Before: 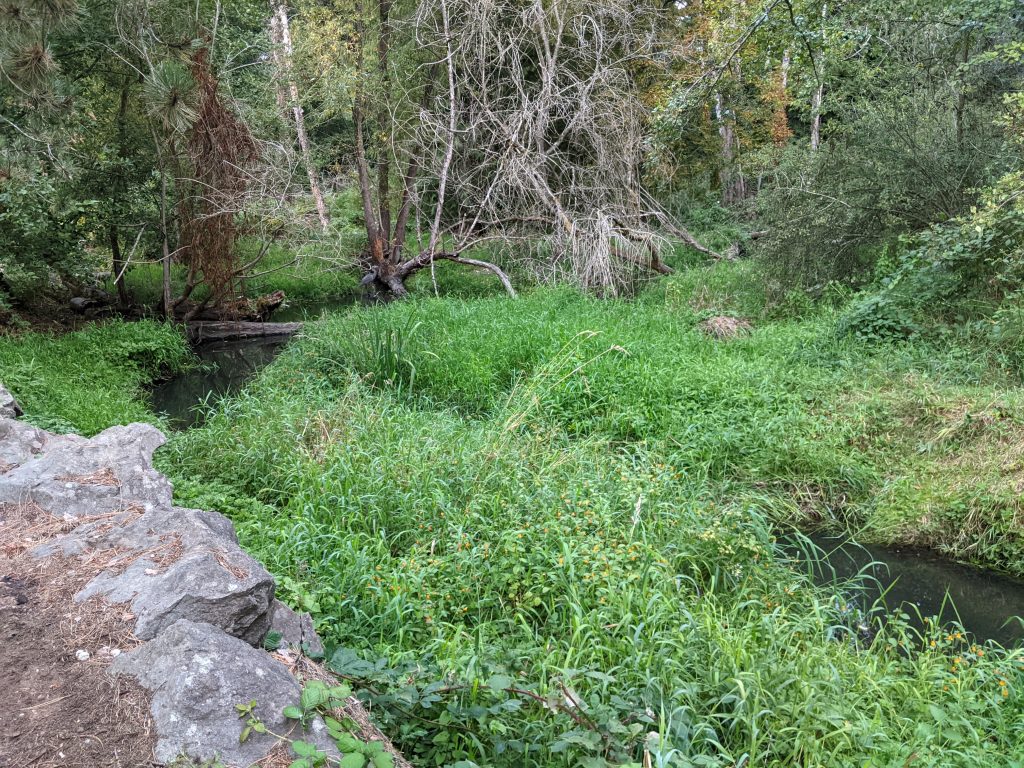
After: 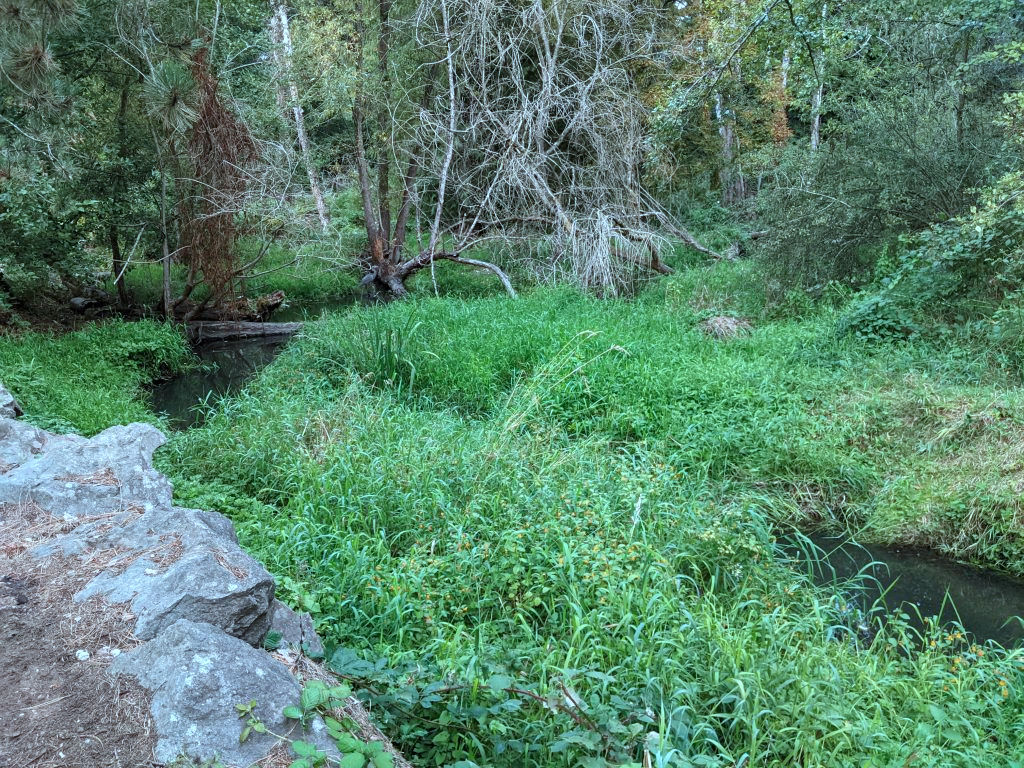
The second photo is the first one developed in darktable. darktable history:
color correction: highlights a* -11.68, highlights b* -15
